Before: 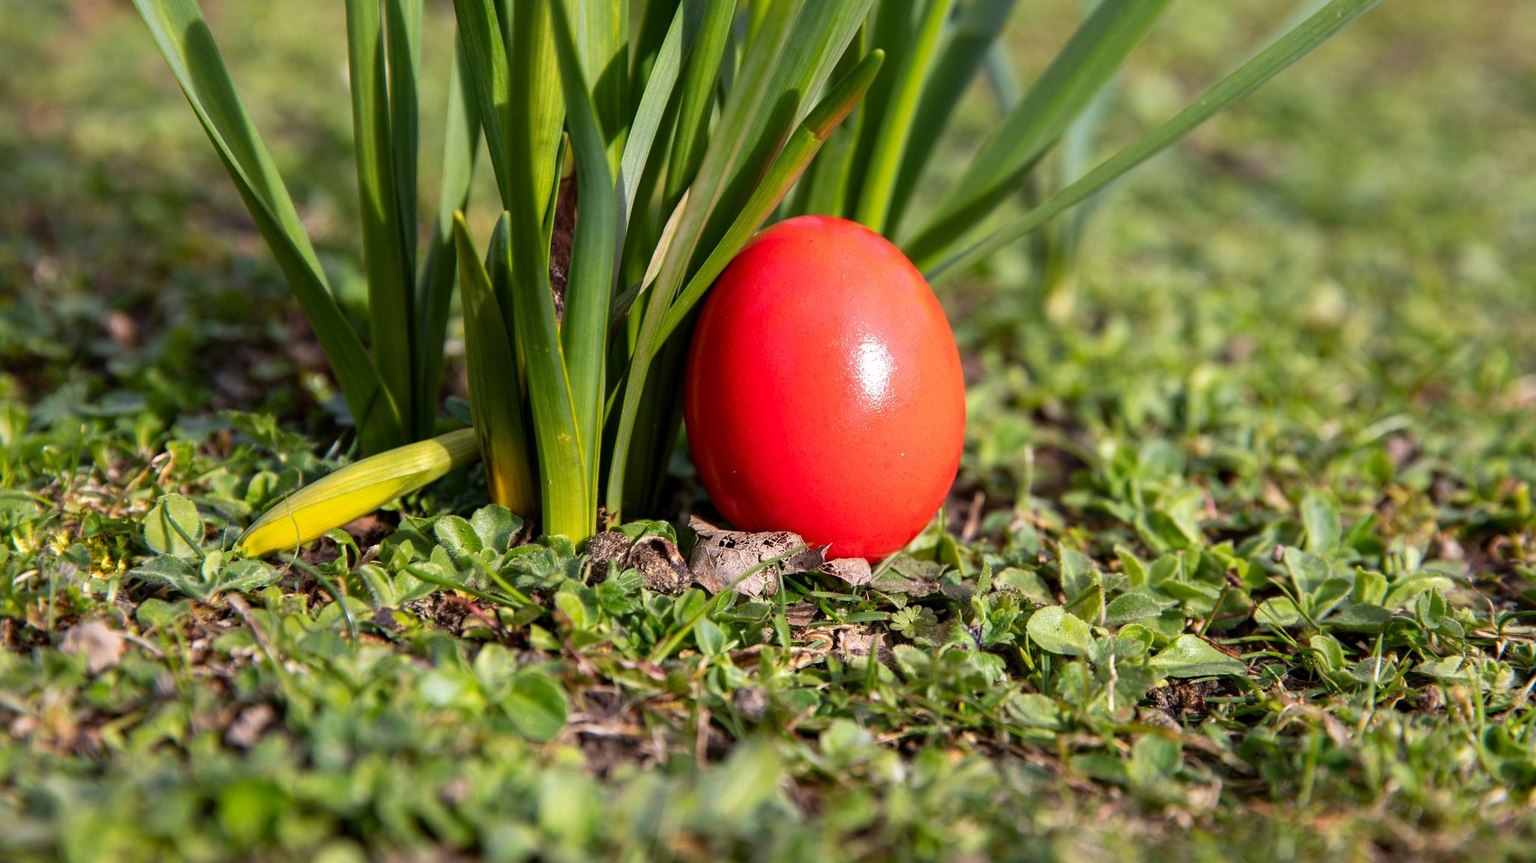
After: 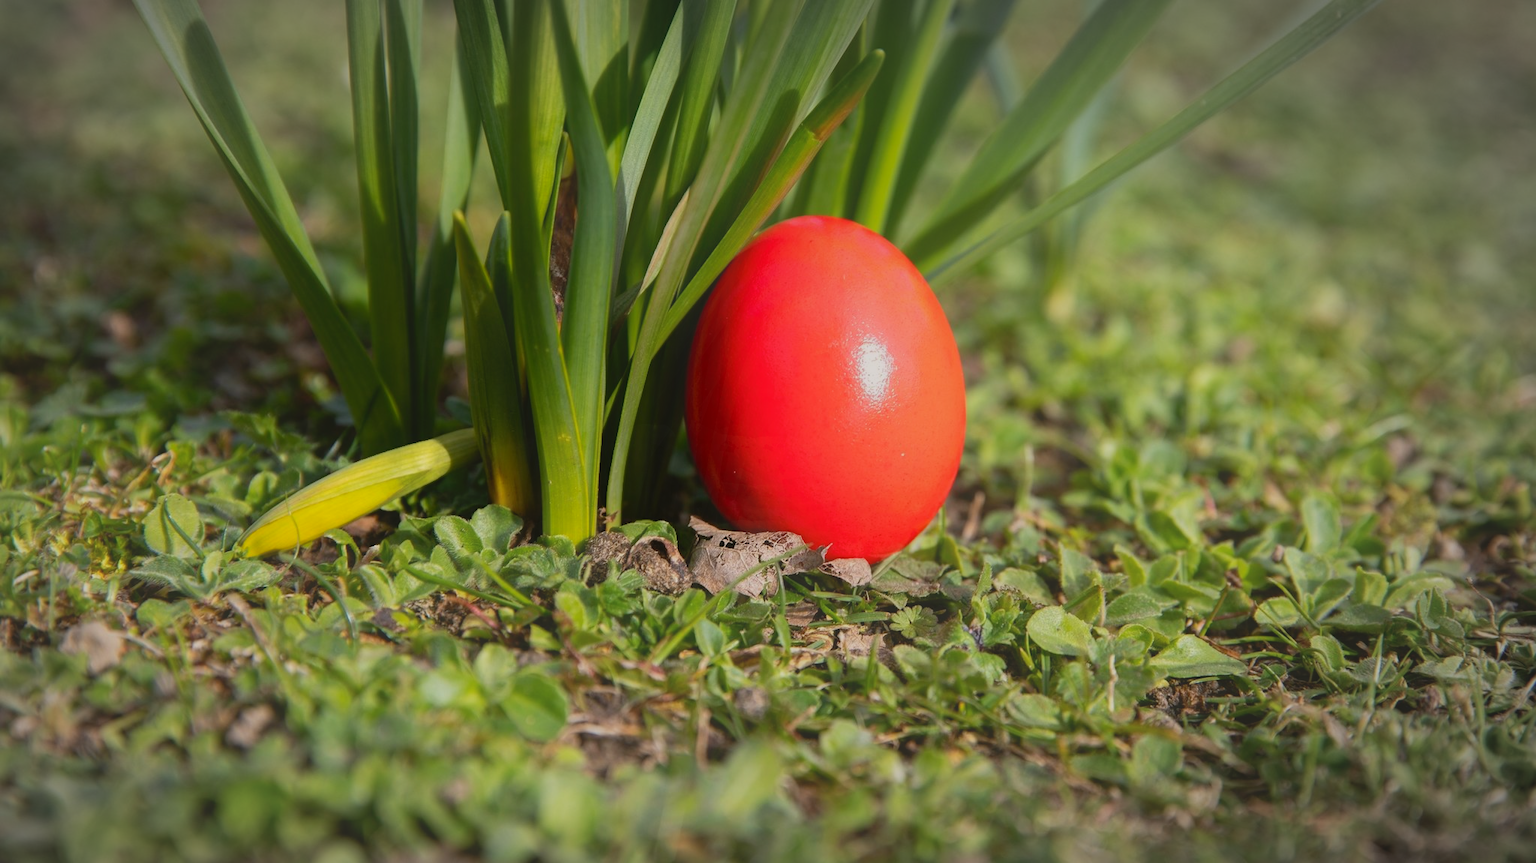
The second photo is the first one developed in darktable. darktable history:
vignetting: center (-0.079, 0.069), automatic ratio true, unbound false
contrast equalizer: y [[0.6 ×6], [0.55 ×6], [0 ×6], [0 ×6], [0 ×6]], mix -0.985
